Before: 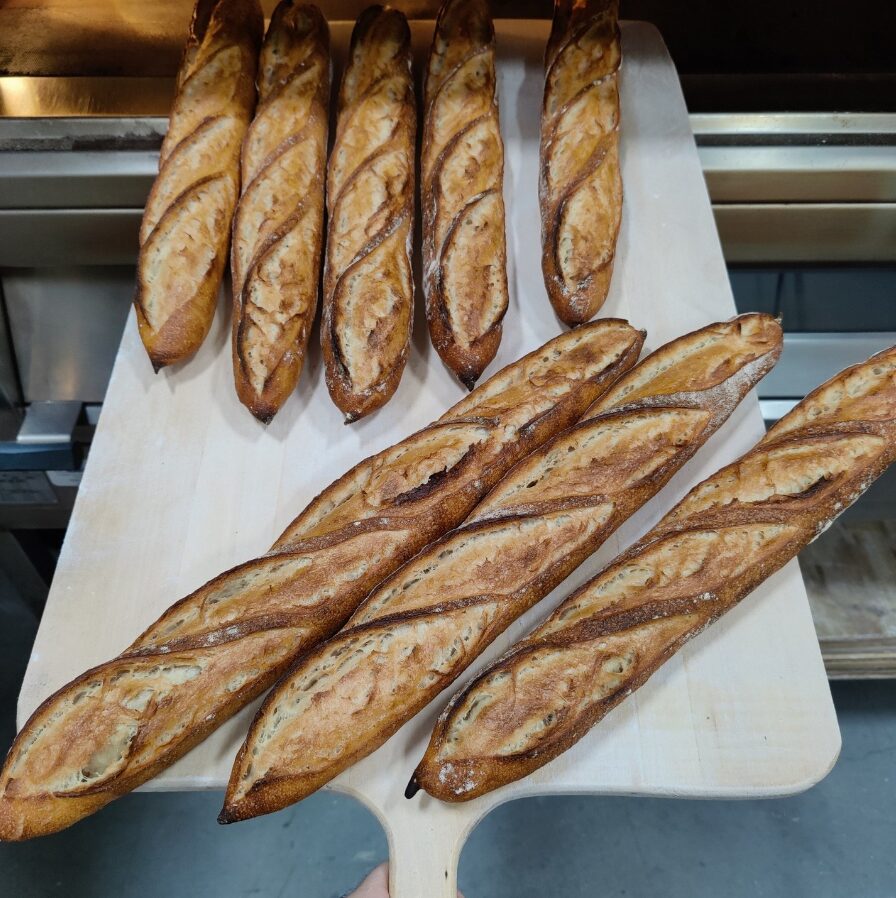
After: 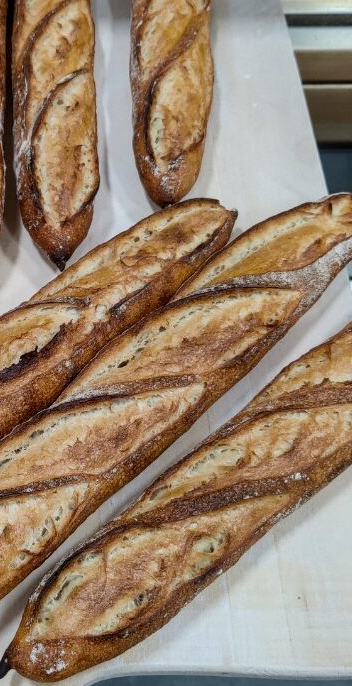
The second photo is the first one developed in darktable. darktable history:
crop: left 45.721%, top 13.393%, right 14.118%, bottom 10.01%
local contrast: on, module defaults
